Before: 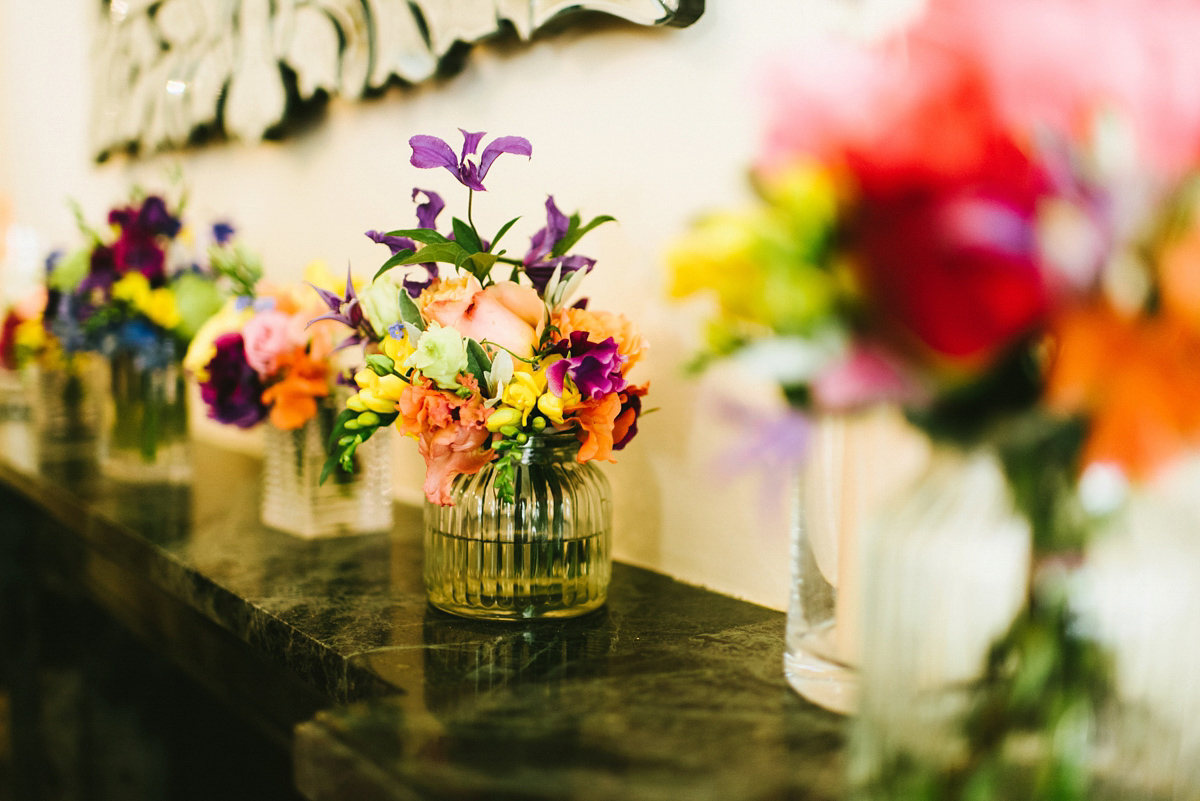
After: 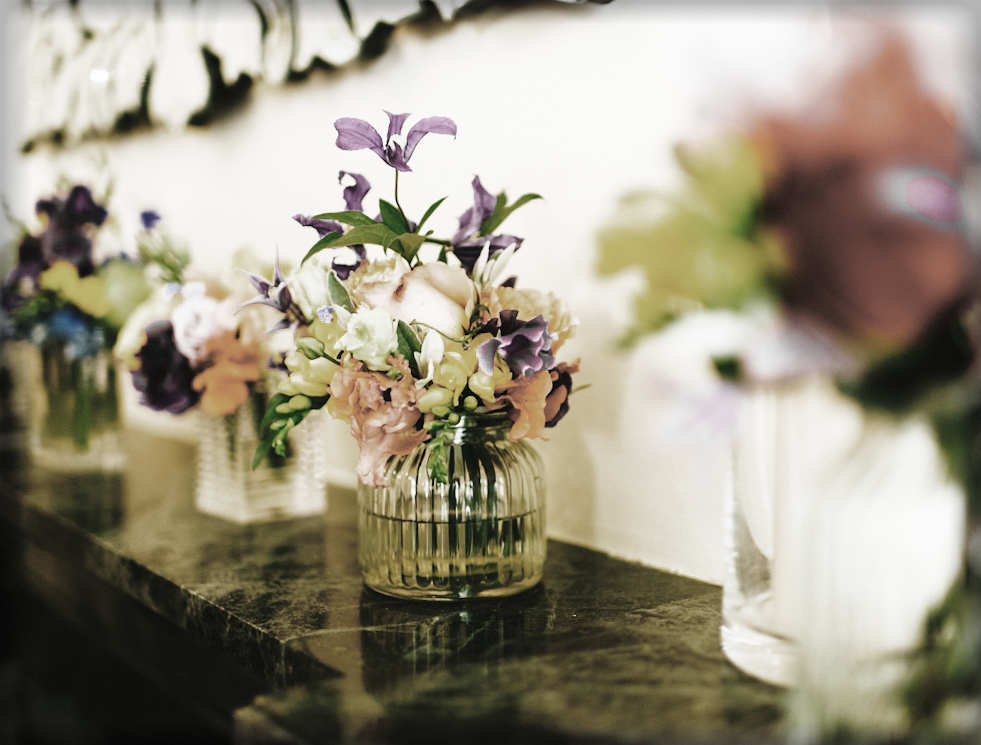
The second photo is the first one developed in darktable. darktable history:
base curve: curves: ch0 [(0, 0) (0.028, 0.03) (0.121, 0.232) (0.46, 0.748) (0.859, 0.968) (1, 1)], preserve colors none
vignetting: fall-off start 93.5%, fall-off radius 6.06%, automatic ratio true, width/height ratio 1.331, shape 0.048
crop and rotate: angle 1.37°, left 4.222%, top 1.181%, right 11.115%, bottom 2.492%
color zones: curves: ch0 [(0, 0.487) (0.241, 0.395) (0.434, 0.373) (0.658, 0.412) (0.838, 0.487)]; ch1 [(0, 0) (0.053, 0.053) (0.211, 0.202) (0.579, 0.259) (0.781, 0.241)]
